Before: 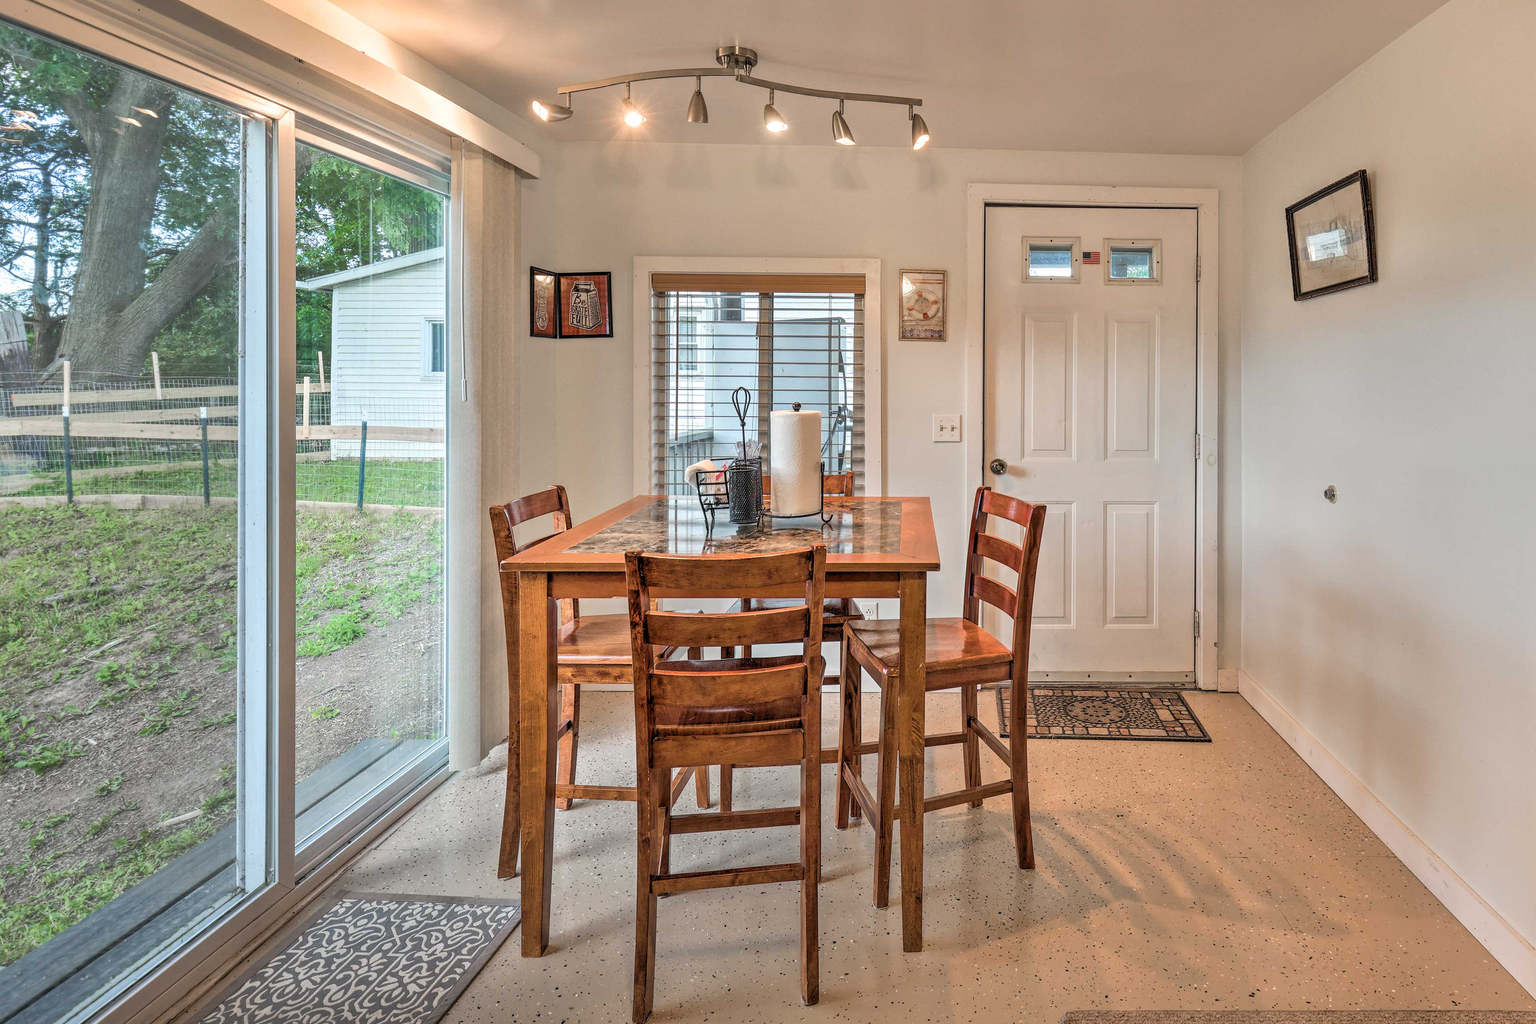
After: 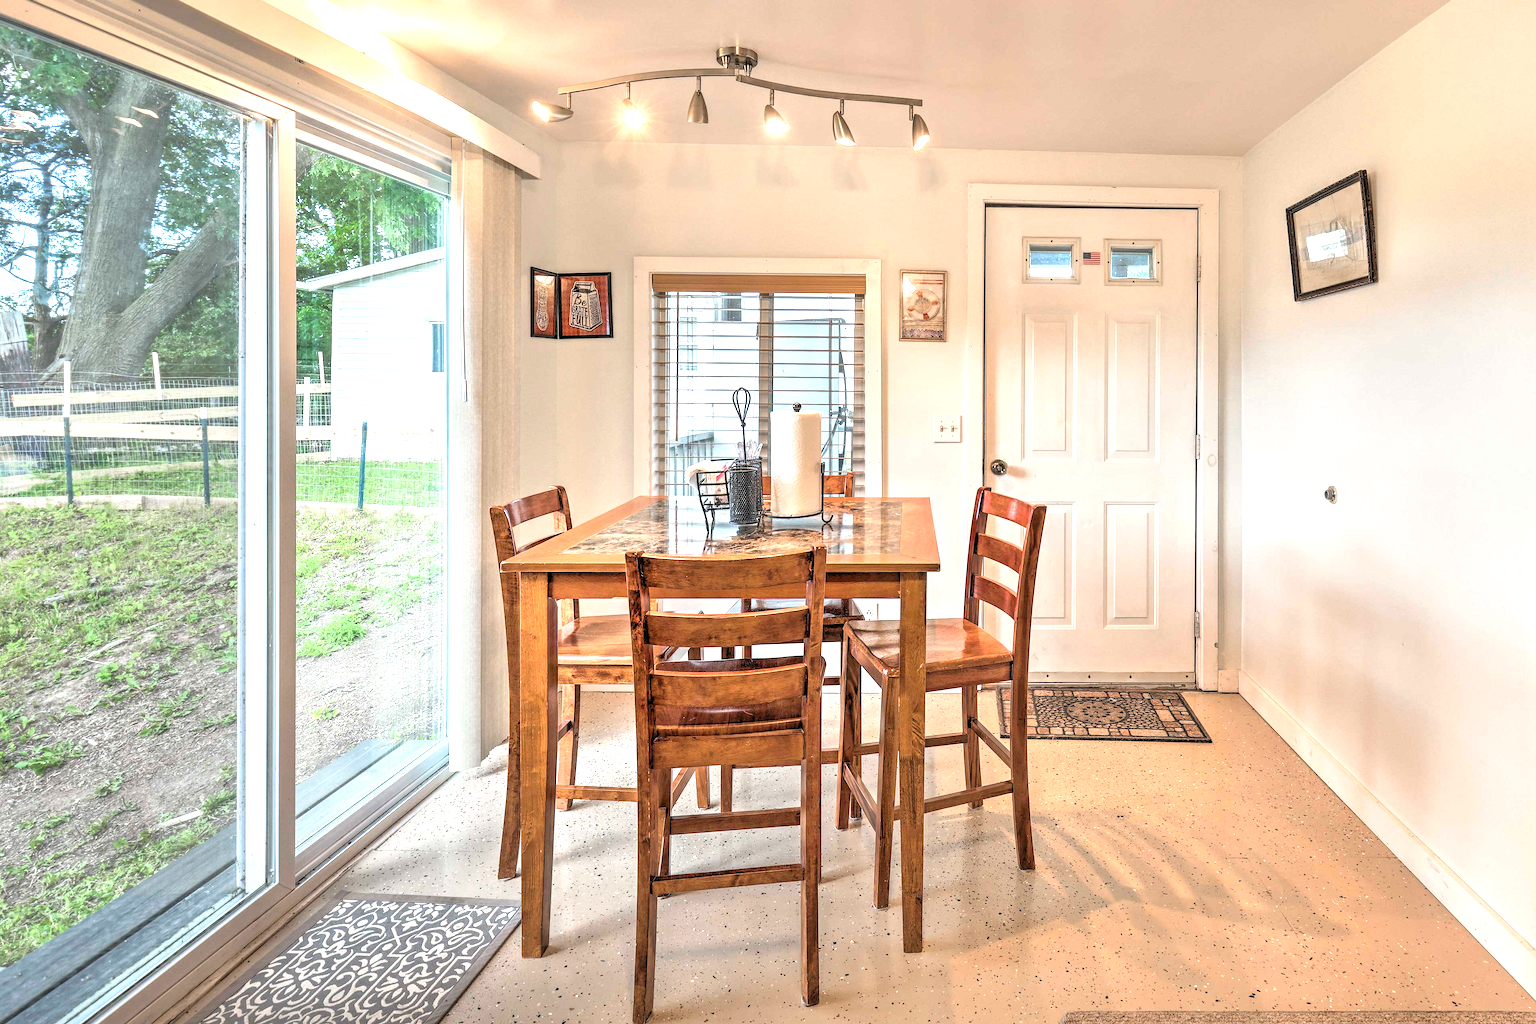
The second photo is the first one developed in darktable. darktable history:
white balance: emerald 1
exposure: black level correction 0, exposure 1 EV, compensate exposure bias true, compensate highlight preservation false
